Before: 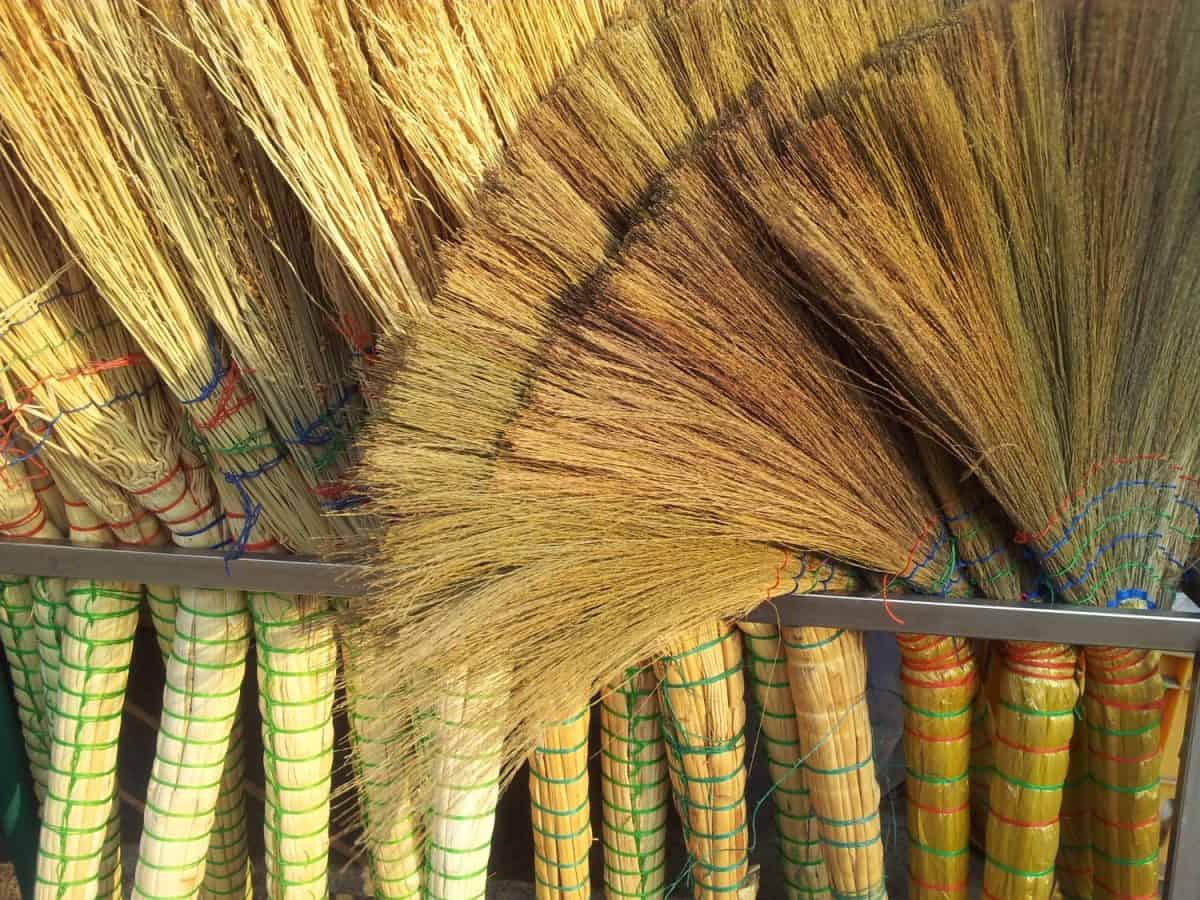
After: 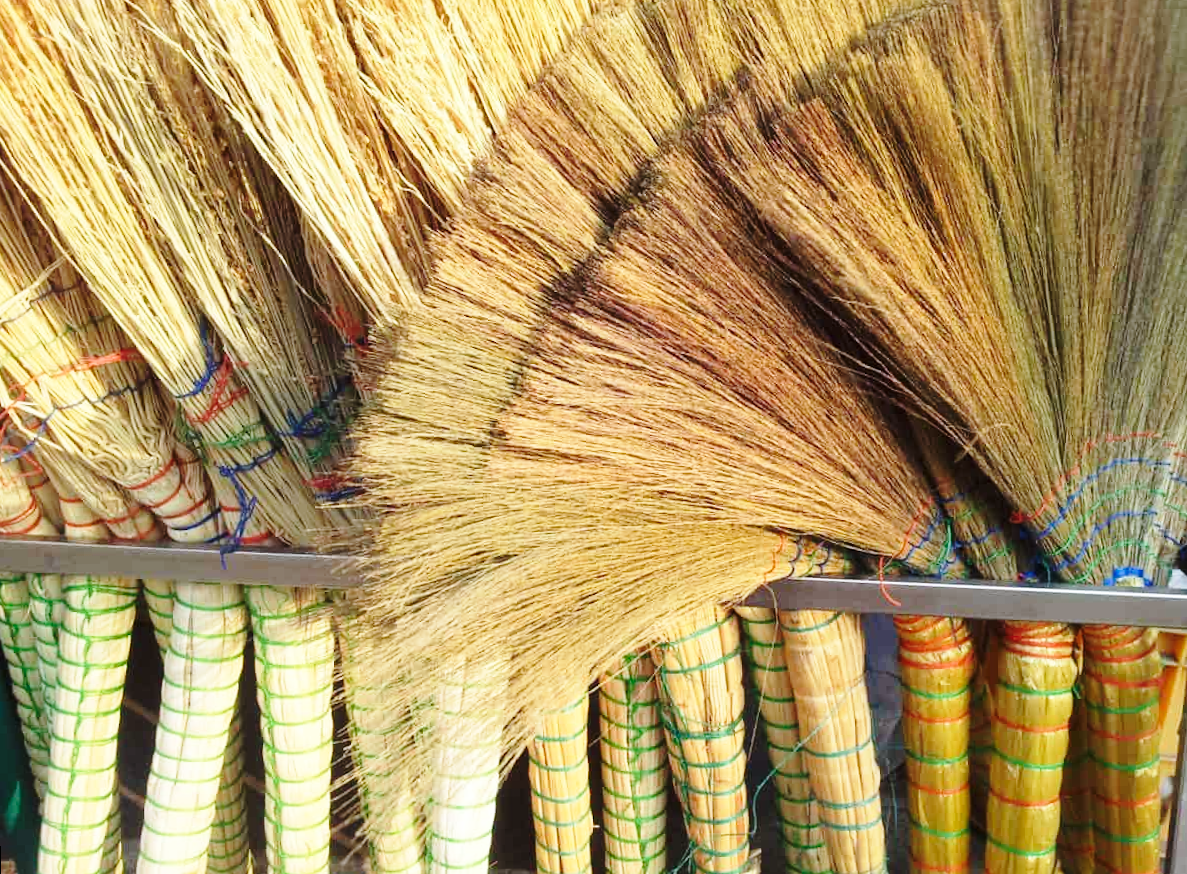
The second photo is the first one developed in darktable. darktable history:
color calibration: illuminant as shot in camera, x 0.358, y 0.373, temperature 4628.91 K
contrast brightness saturation: contrast 0.01, saturation -0.05
rotate and perspective: rotation -1°, crop left 0.011, crop right 0.989, crop top 0.025, crop bottom 0.975
base curve: curves: ch0 [(0, 0) (0.028, 0.03) (0.121, 0.232) (0.46, 0.748) (0.859, 0.968) (1, 1)], preserve colors none
